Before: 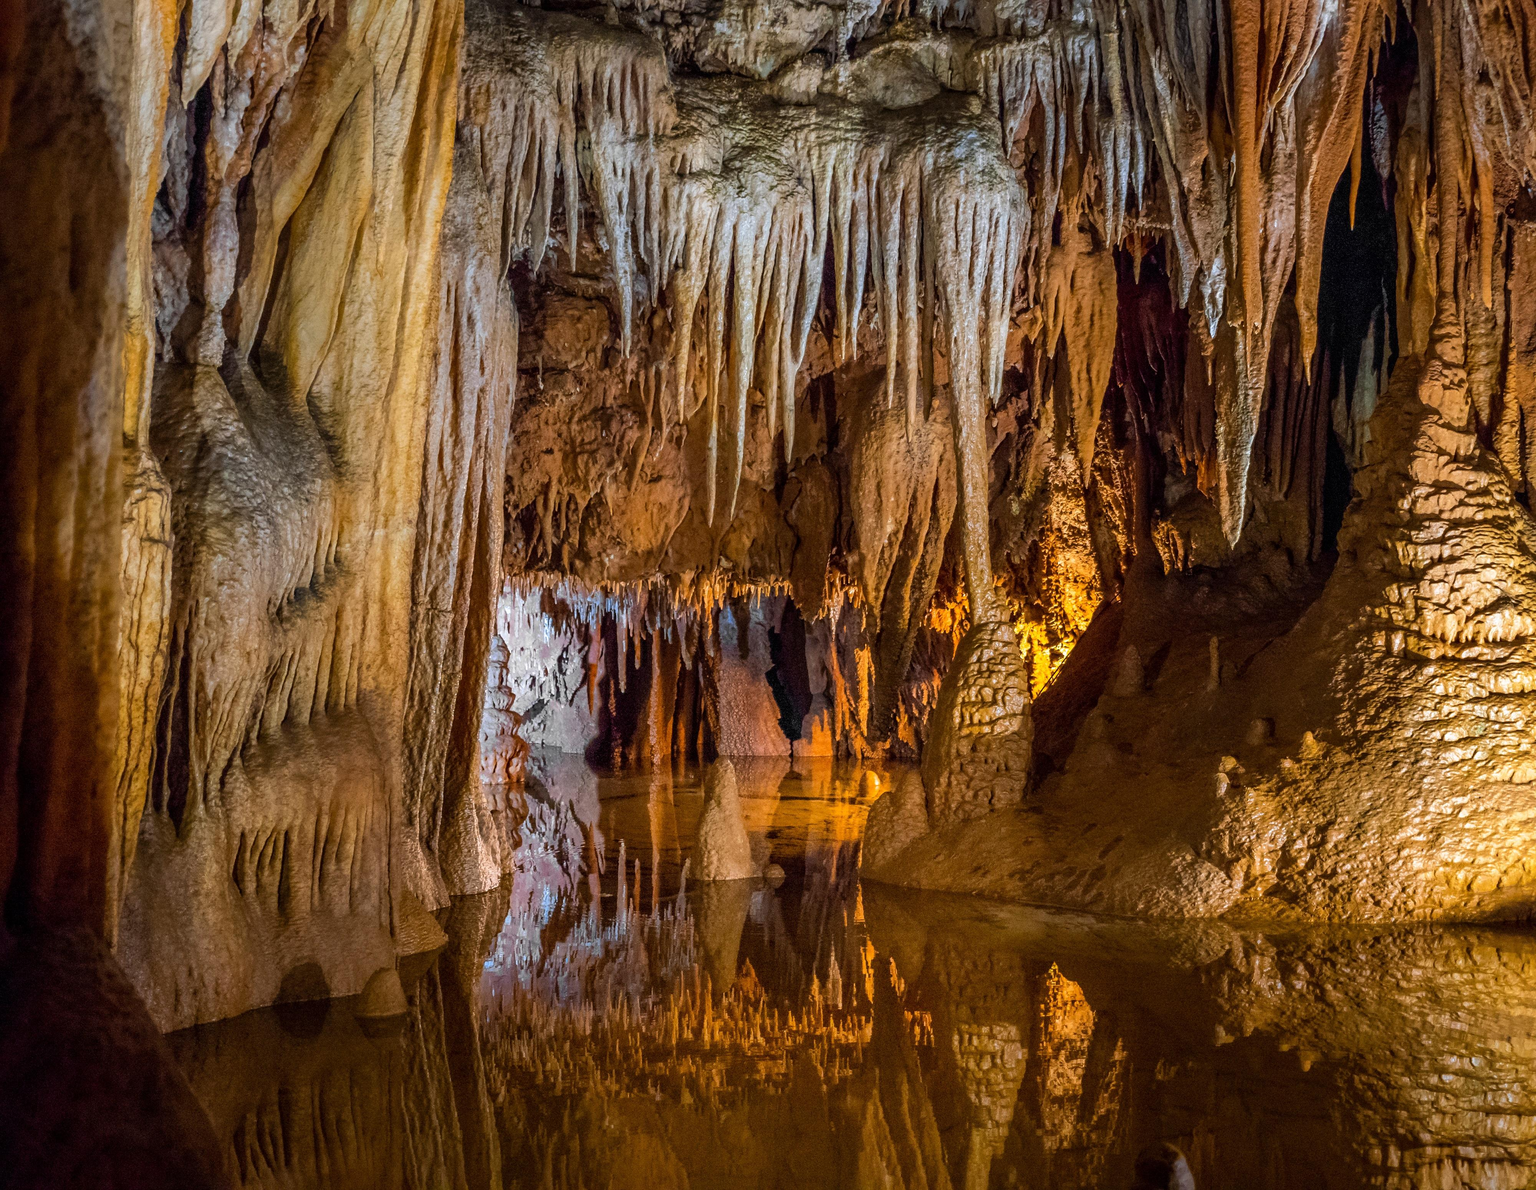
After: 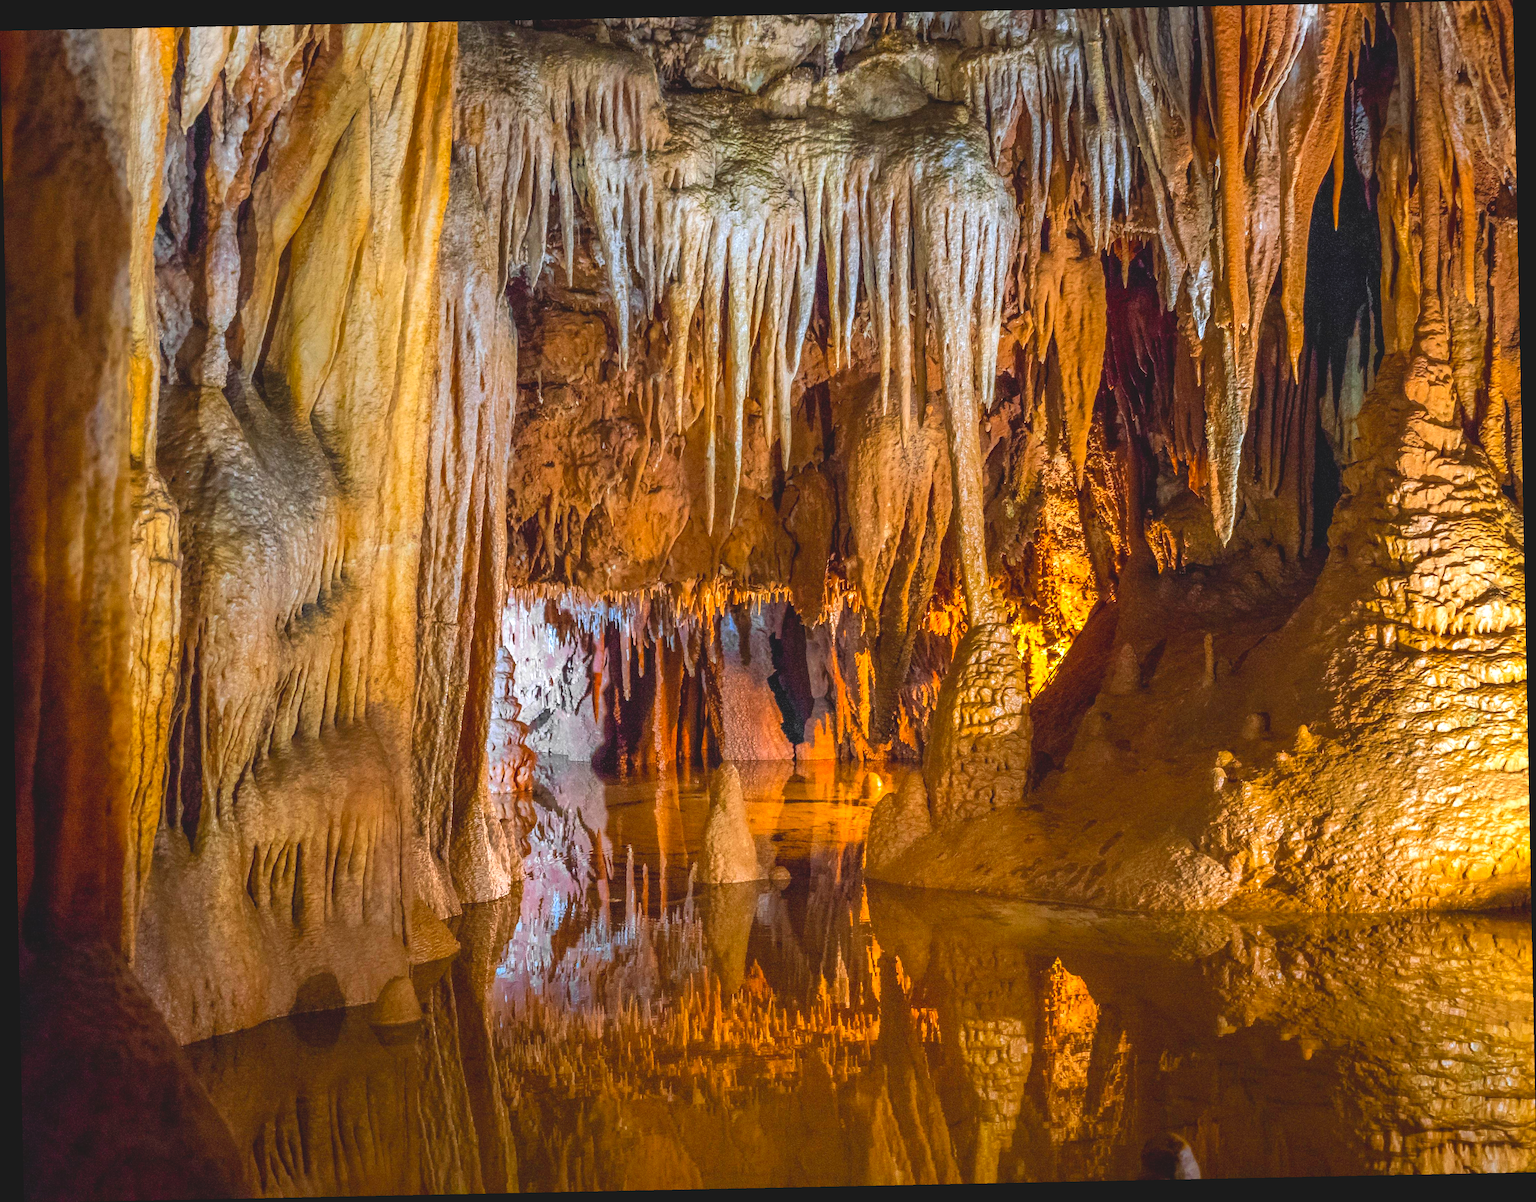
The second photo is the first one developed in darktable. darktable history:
rotate and perspective: rotation -1.17°, automatic cropping off
contrast brightness saturation: contrast -0.19, saturation 0.19
exposure: black level correction 0, exposure 0.7 EV, compensate exposure bias true, compensate highlight preservation false
